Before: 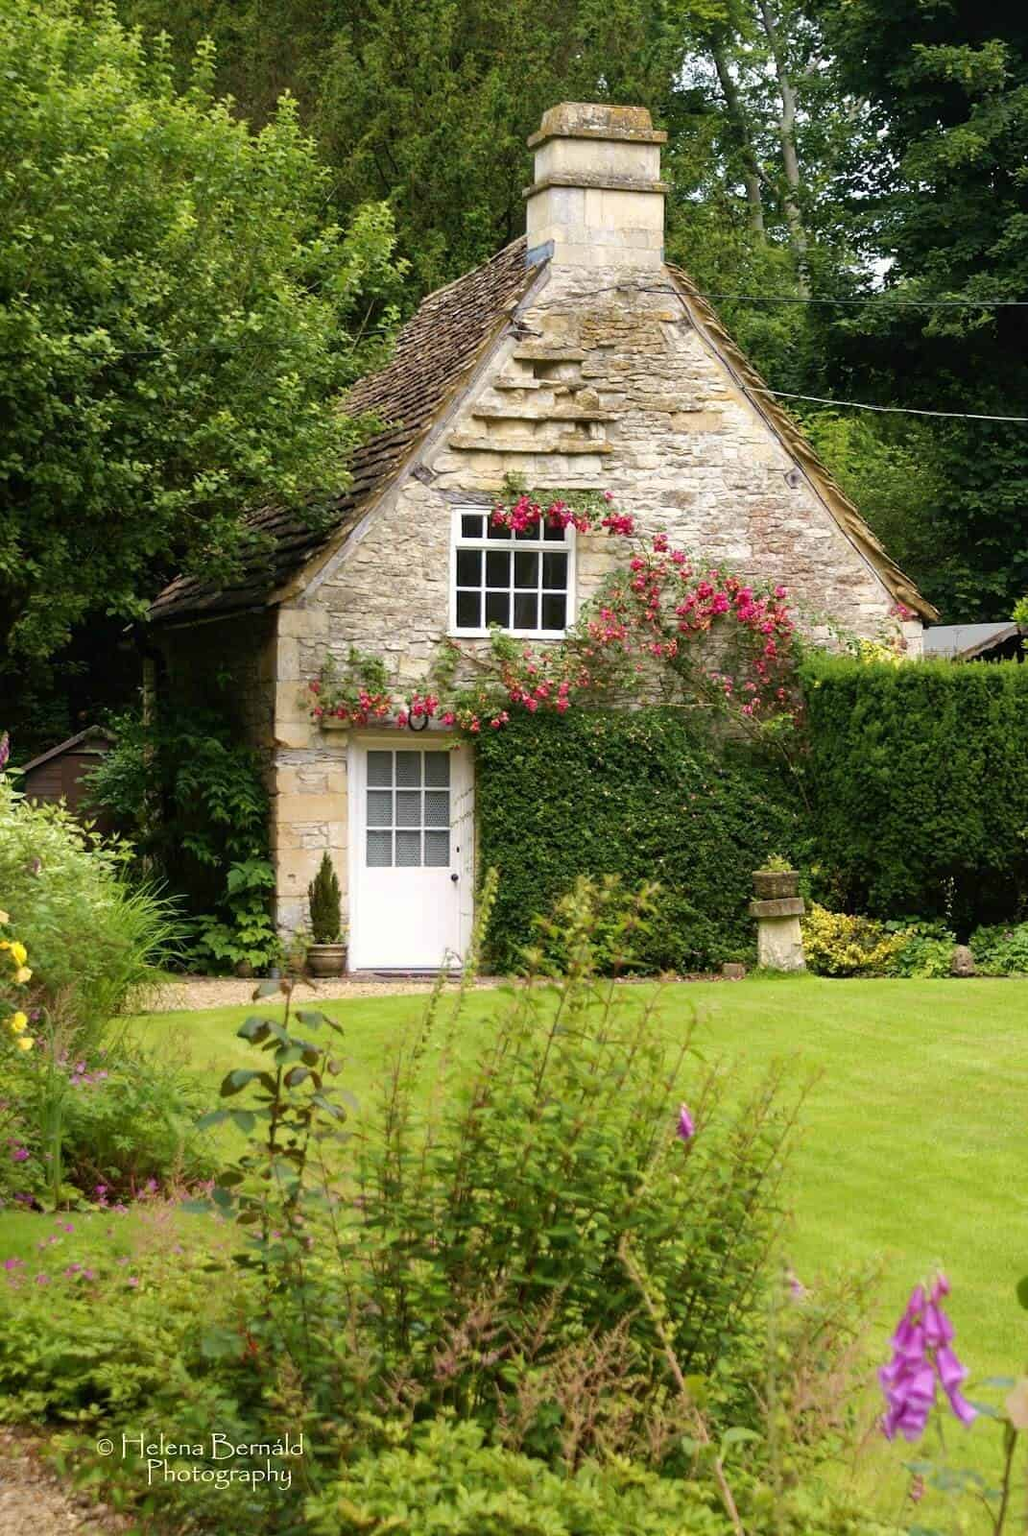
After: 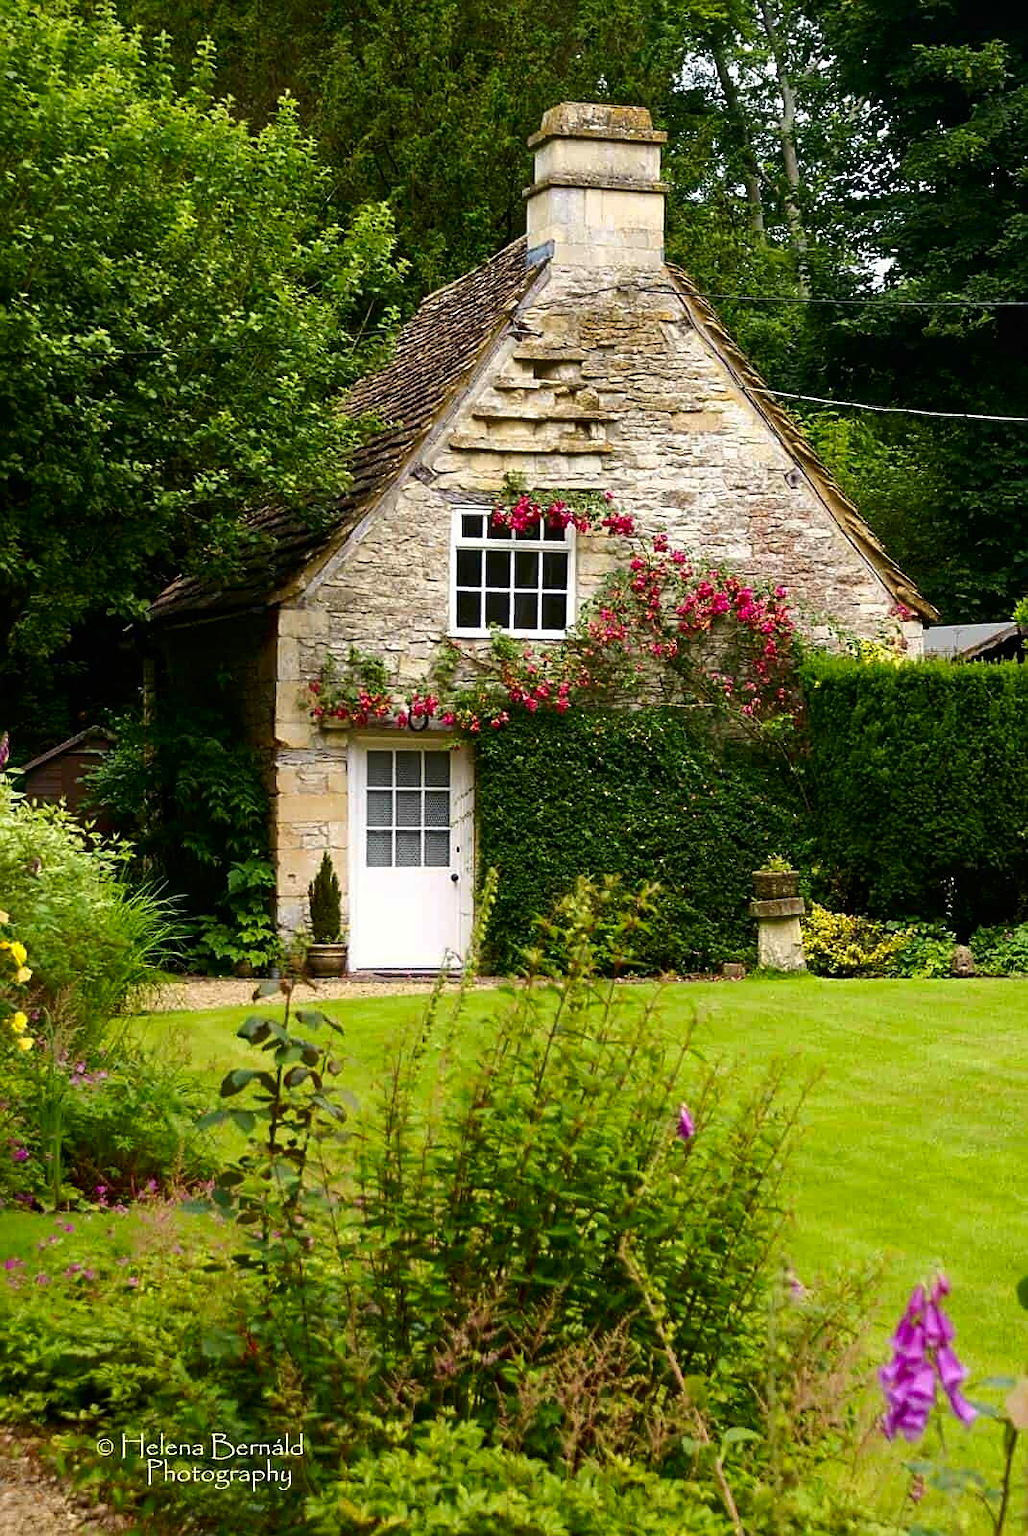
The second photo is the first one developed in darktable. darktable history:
sharpen: on, module defaults
tone equalizer: edges refinement/feathering 500, mask exposure compensation -1.57 EV, preserve details guided filter
contrast brightness saturation: contrast 0.117, brightness -0.12, saturation 0.204
